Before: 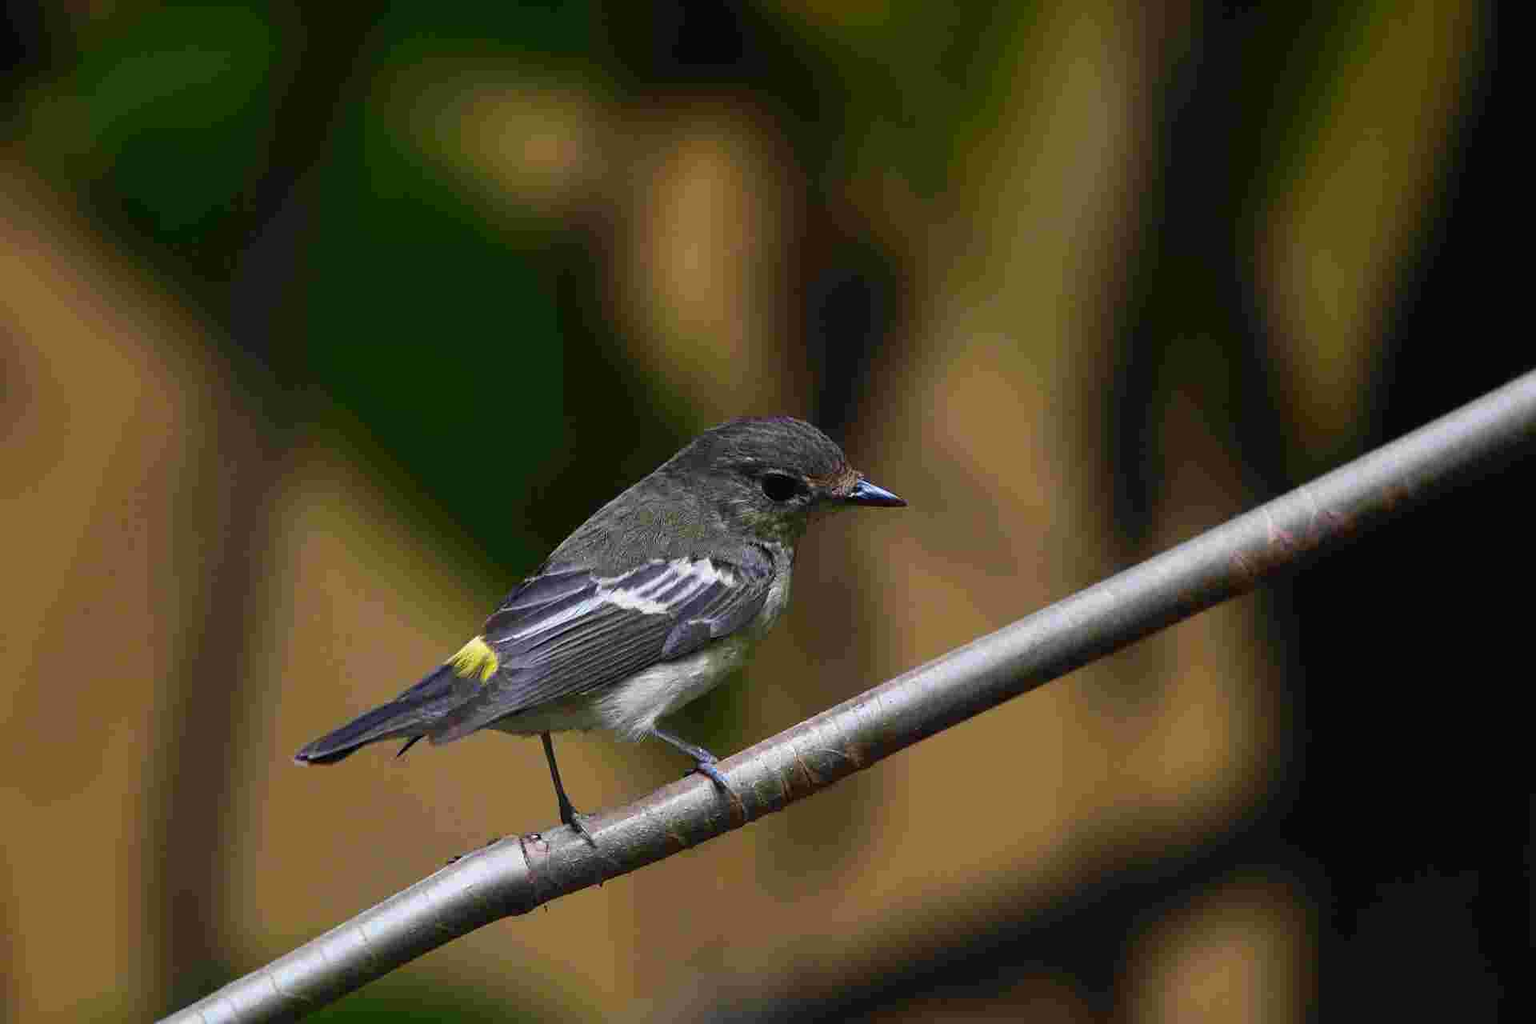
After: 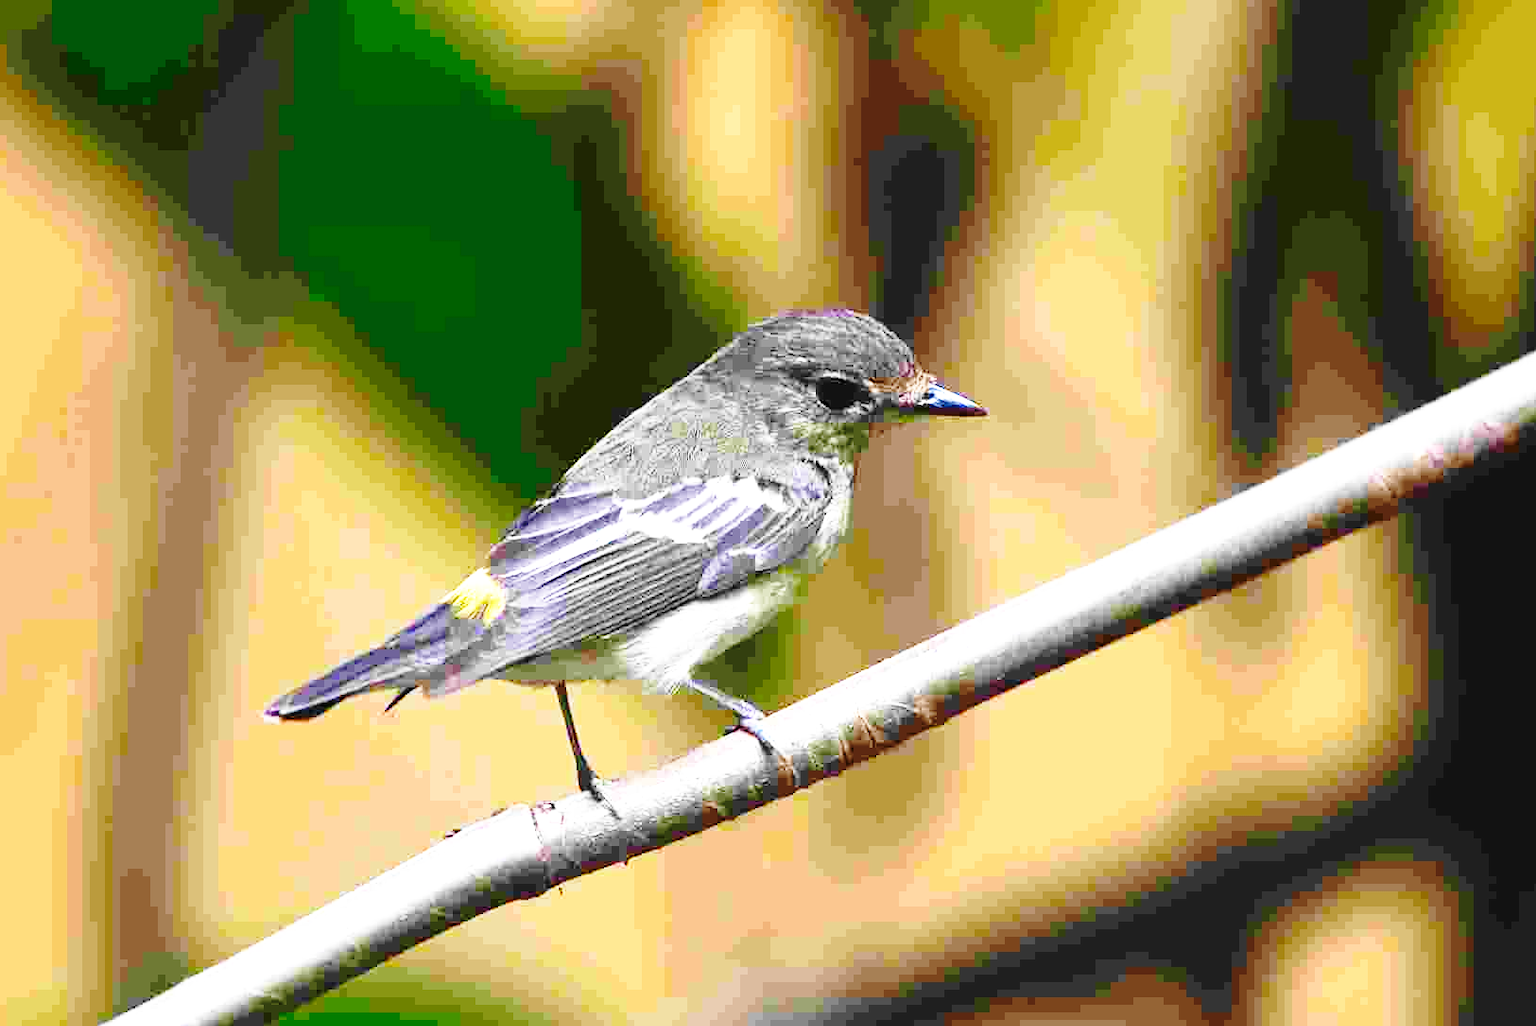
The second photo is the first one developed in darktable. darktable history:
base curve: curves: ch0 [(0, 0) (0.028, 0.03) (0.105, 0.232) (0.387, 0.748) (0.754, 0.968) (1, 1)], preserve colors none
exposure: black level correction 0, exposure 1.384 EV, compensate highlight preservation false
crop and rotate: left 4.654%, top 15.129%, right 10.676%
